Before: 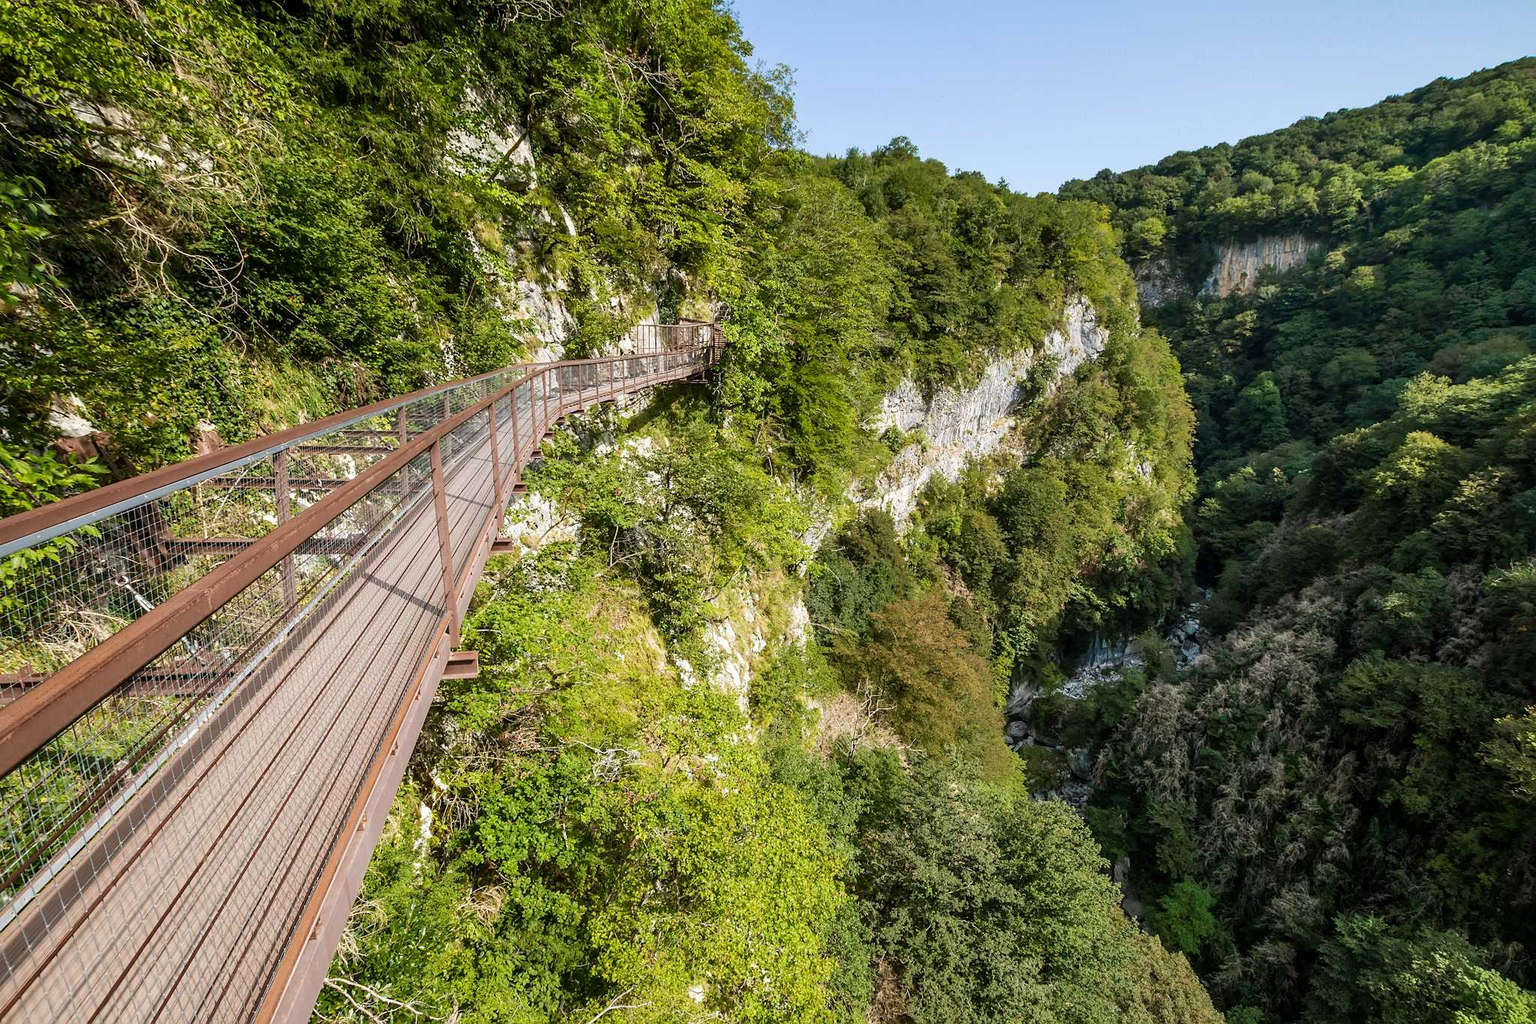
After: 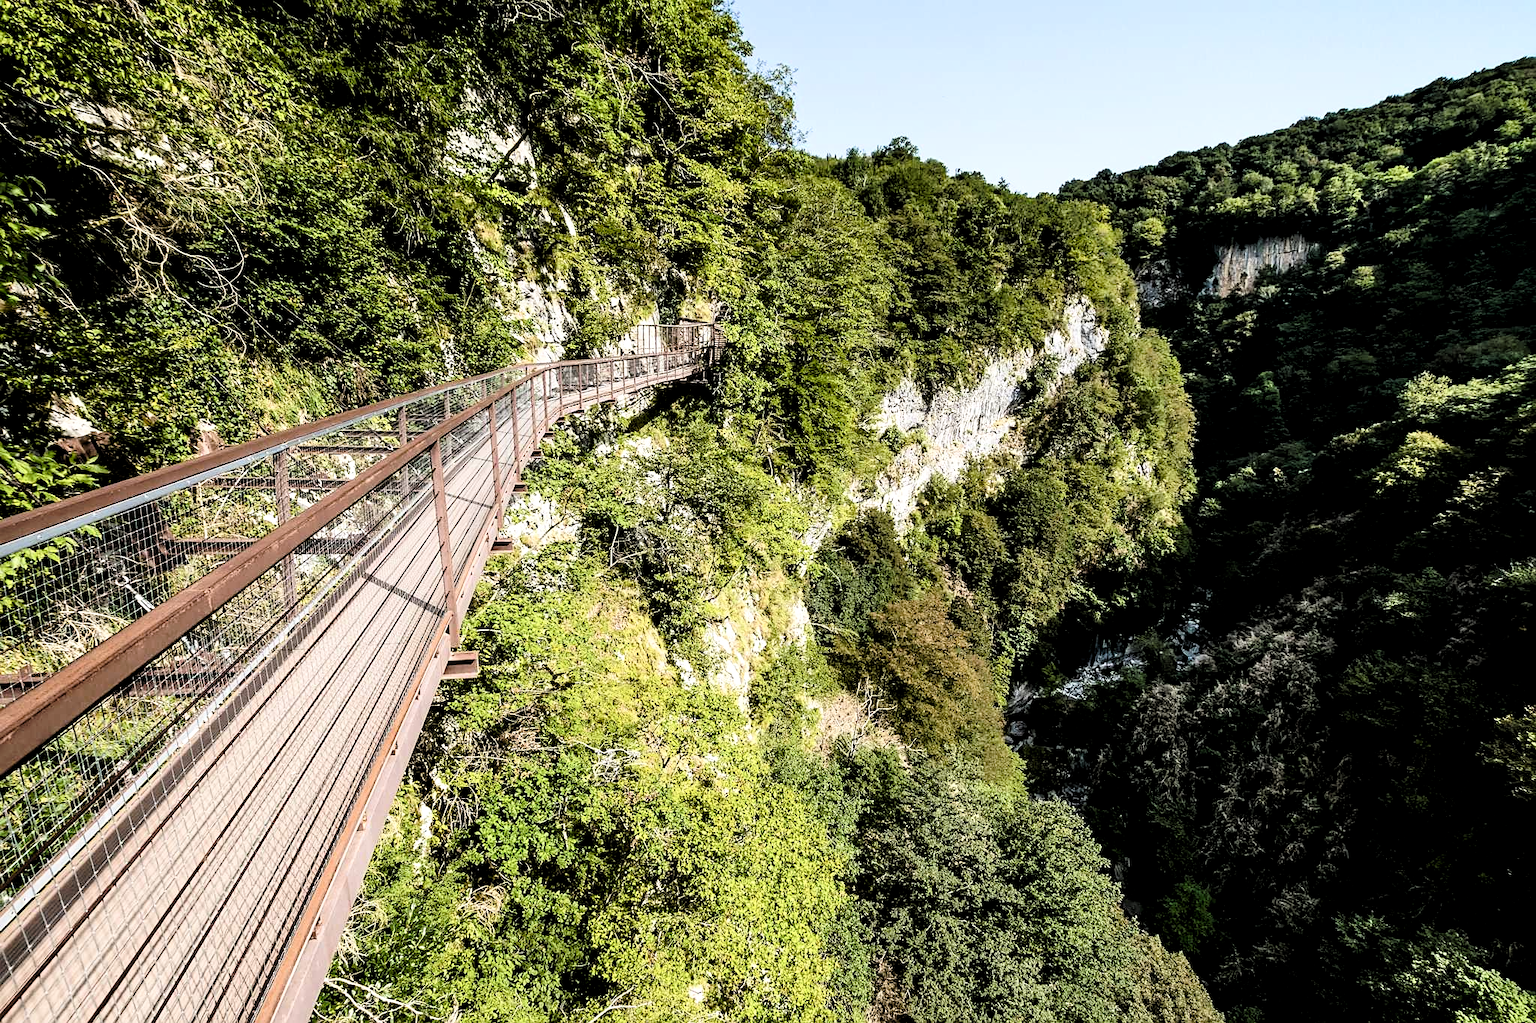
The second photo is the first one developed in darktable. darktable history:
levels: levels [0.029, 0.545, 0.971]
sharpen: amount 0.2
shadows and highlights: shadows 0, highlights 40
color correction: saturation 1.11
filmic rgb: black relative exposure -4 EV, white relative exposure 3 EV, hardness 3.02, contrast 1.5
tone curve: curves: ch0 [(0, 0) (0.003, 0.022) (0.011, 0.025) (0.025, 0.032) (0.044, 0.055) (0.069, 0.089) (0.1, 0.133) (0.136, 0.18) (0.177, 0.231) (0.224, 0.291) (0.277, 0.35) (0.335, 0.42) (0.399, 0.496) (0.468, 0.561) (0.543, 0.632) (0.623, 0.706) (0.709, 0.783) (0.801, 0.865) (0.898, 0.947) (1, 1)], preserve colors none
